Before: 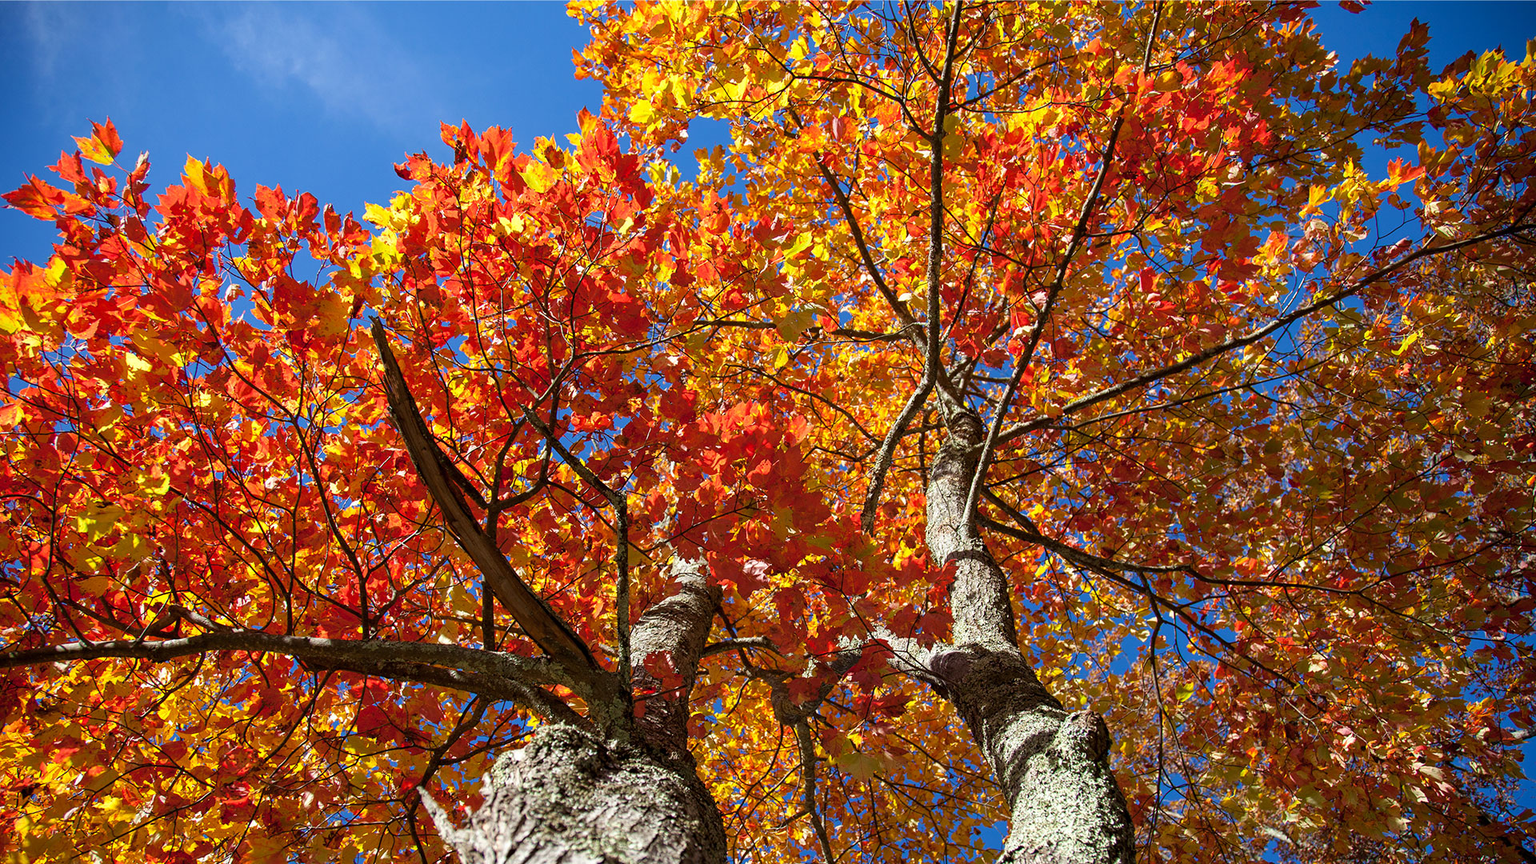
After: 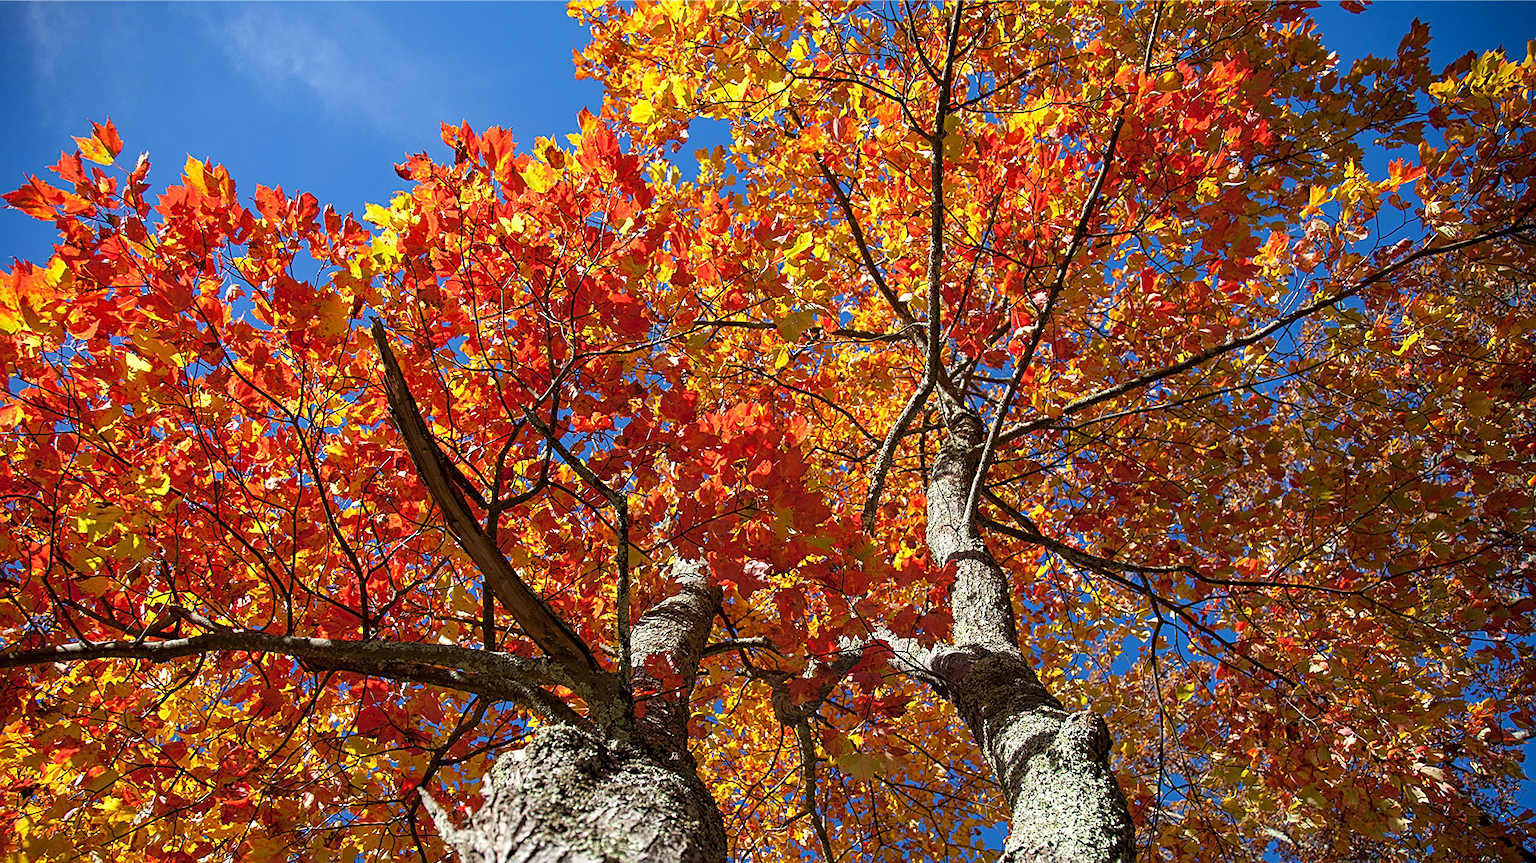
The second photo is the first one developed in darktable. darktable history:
shadows and highlights: radius 334.93, shadows 63.48, highlights 6.06, compress 87.7%, highlights color adjustment 39.73%, soften with gaussian
sharpen: radius 2.167, amount 0.381, threshold 0
